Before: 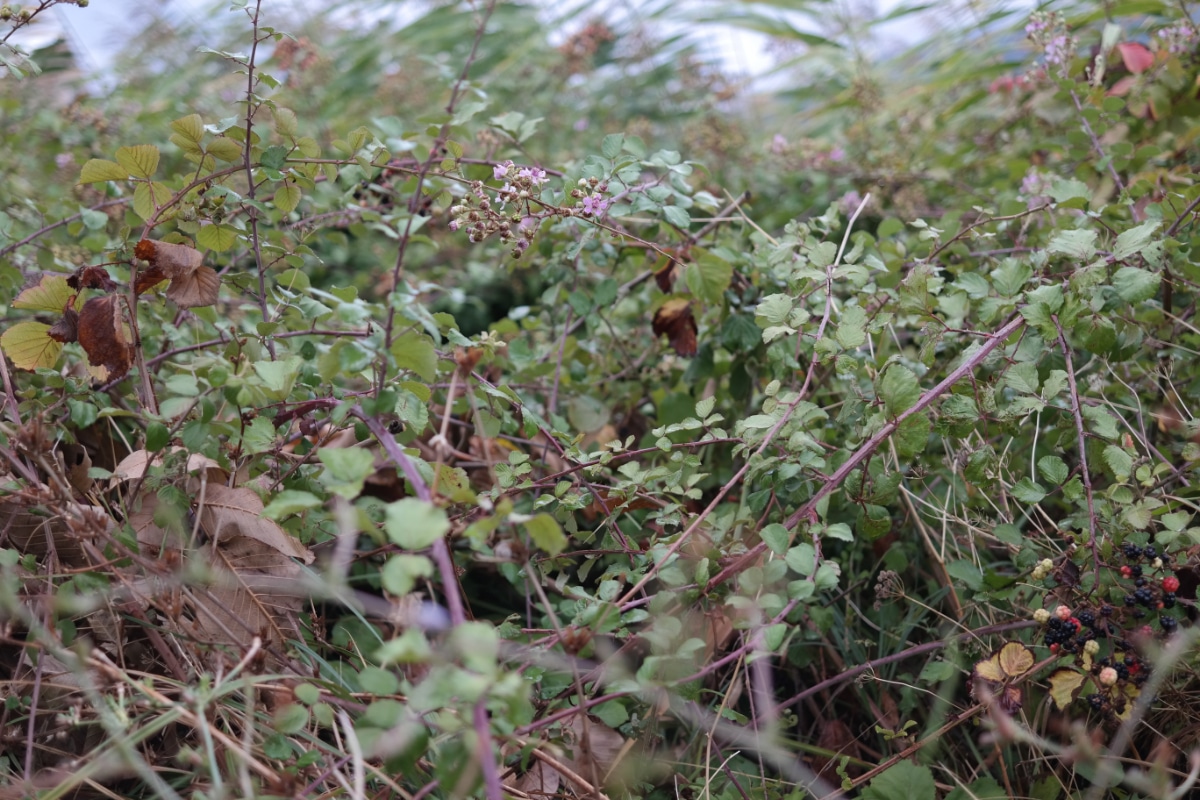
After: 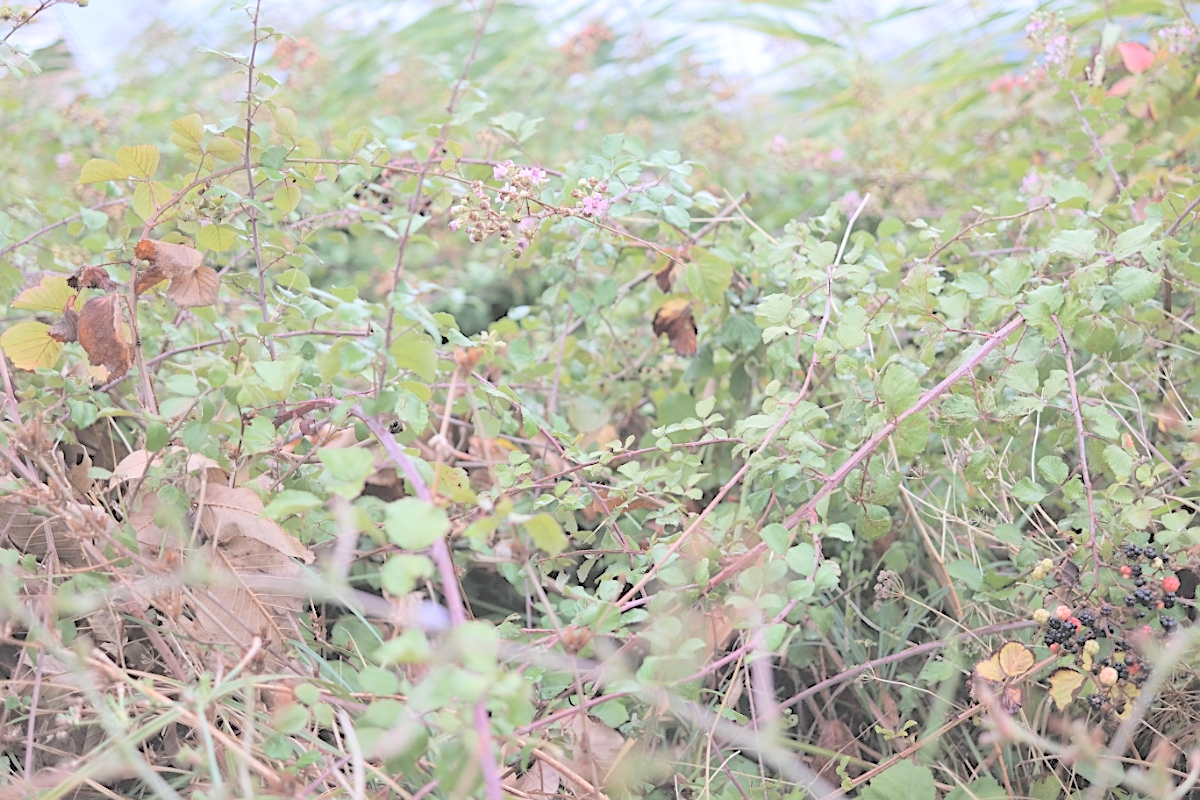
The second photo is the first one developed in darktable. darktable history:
sharpen: on, module defaults
contrast brightness saturation: brightness 0.999
